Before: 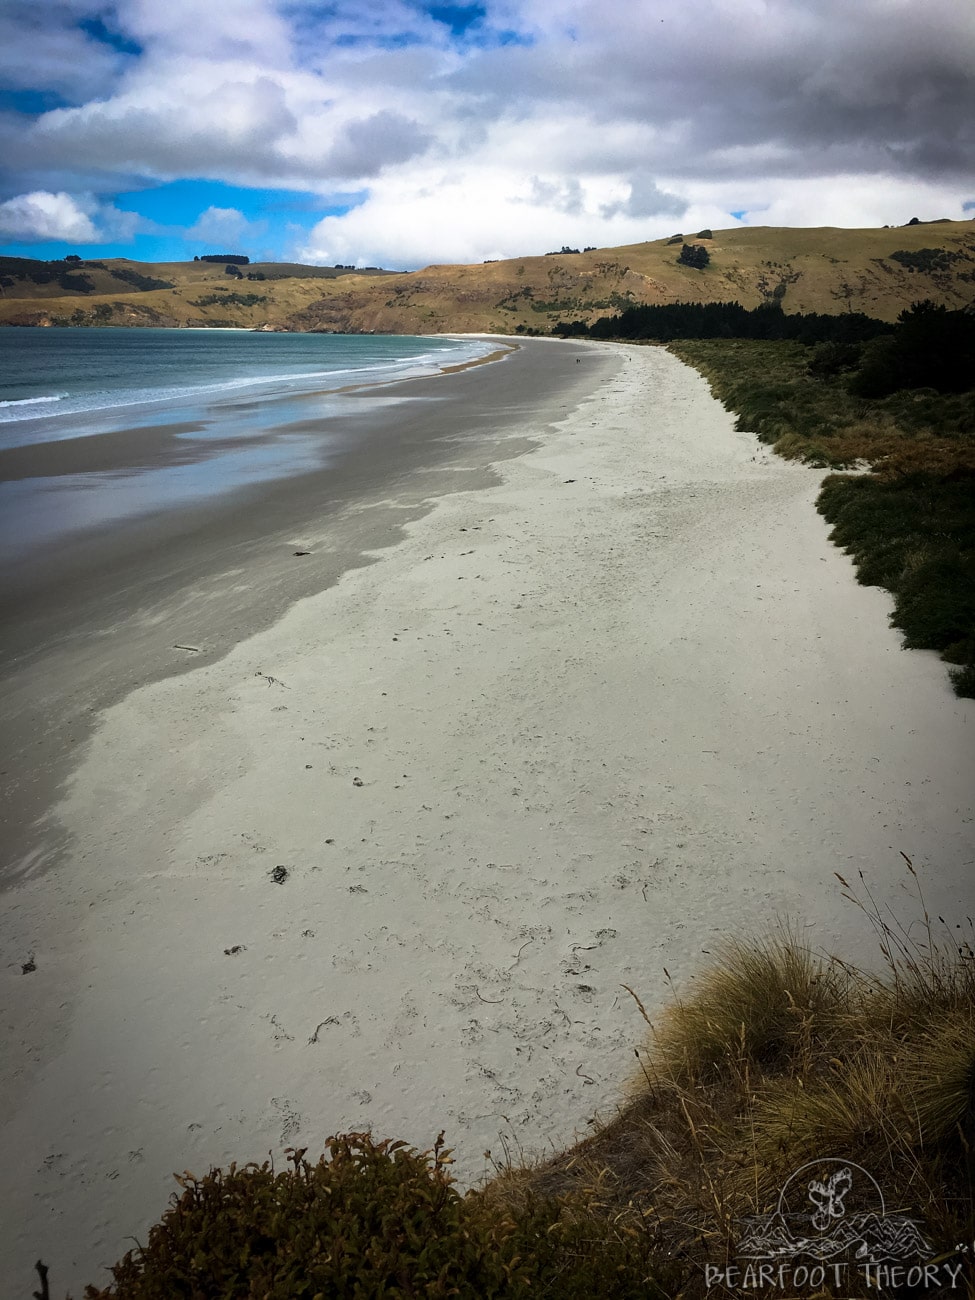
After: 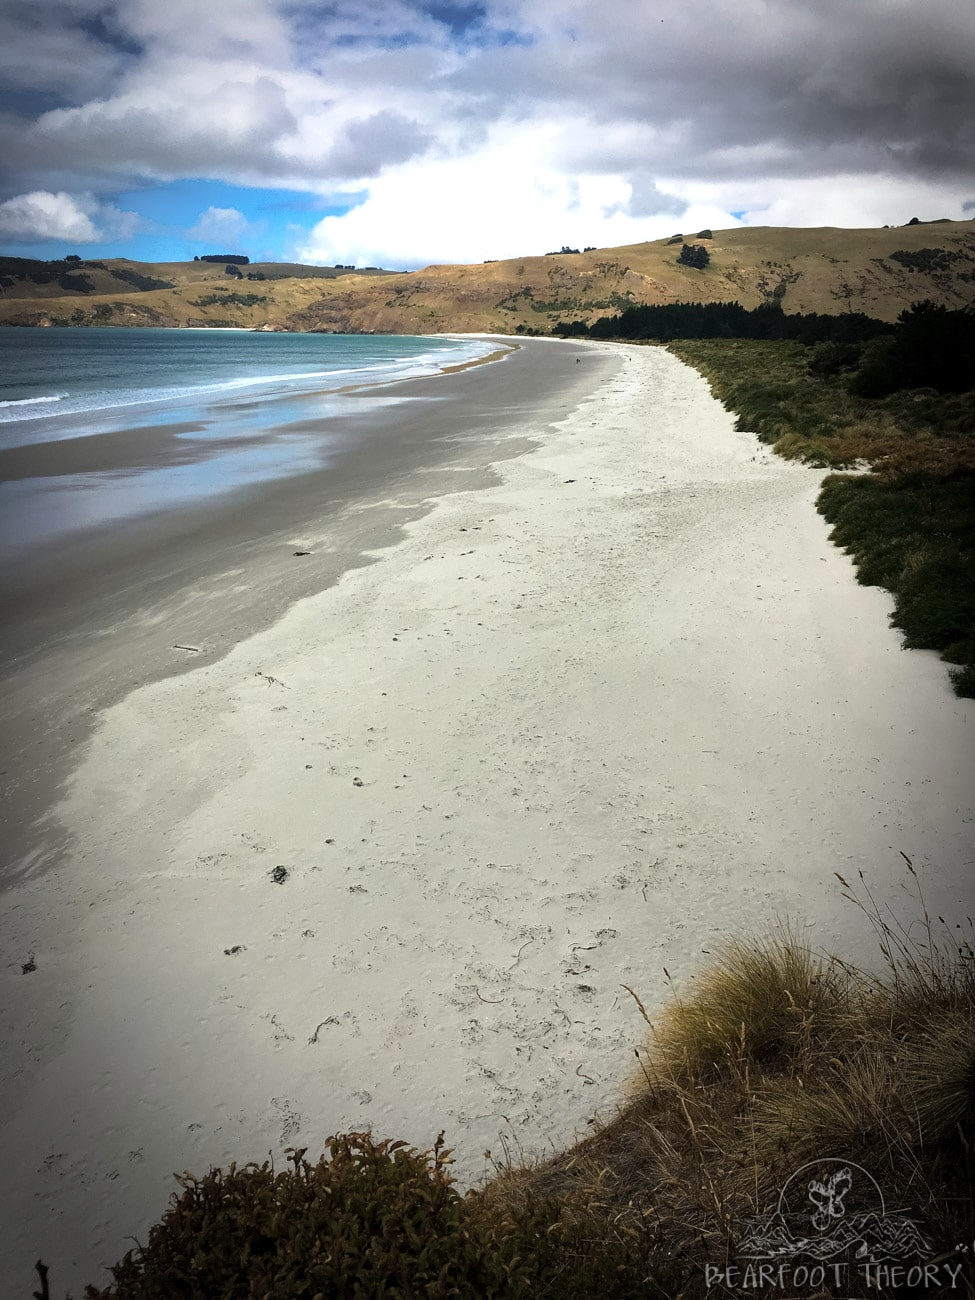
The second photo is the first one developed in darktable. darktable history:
tone equalizer: on, module defaults
vignetting: fall-off start 65.13%, width/height ratio 0.876
exposure: exposure 0.513 EV, compensate highlight preservation false
